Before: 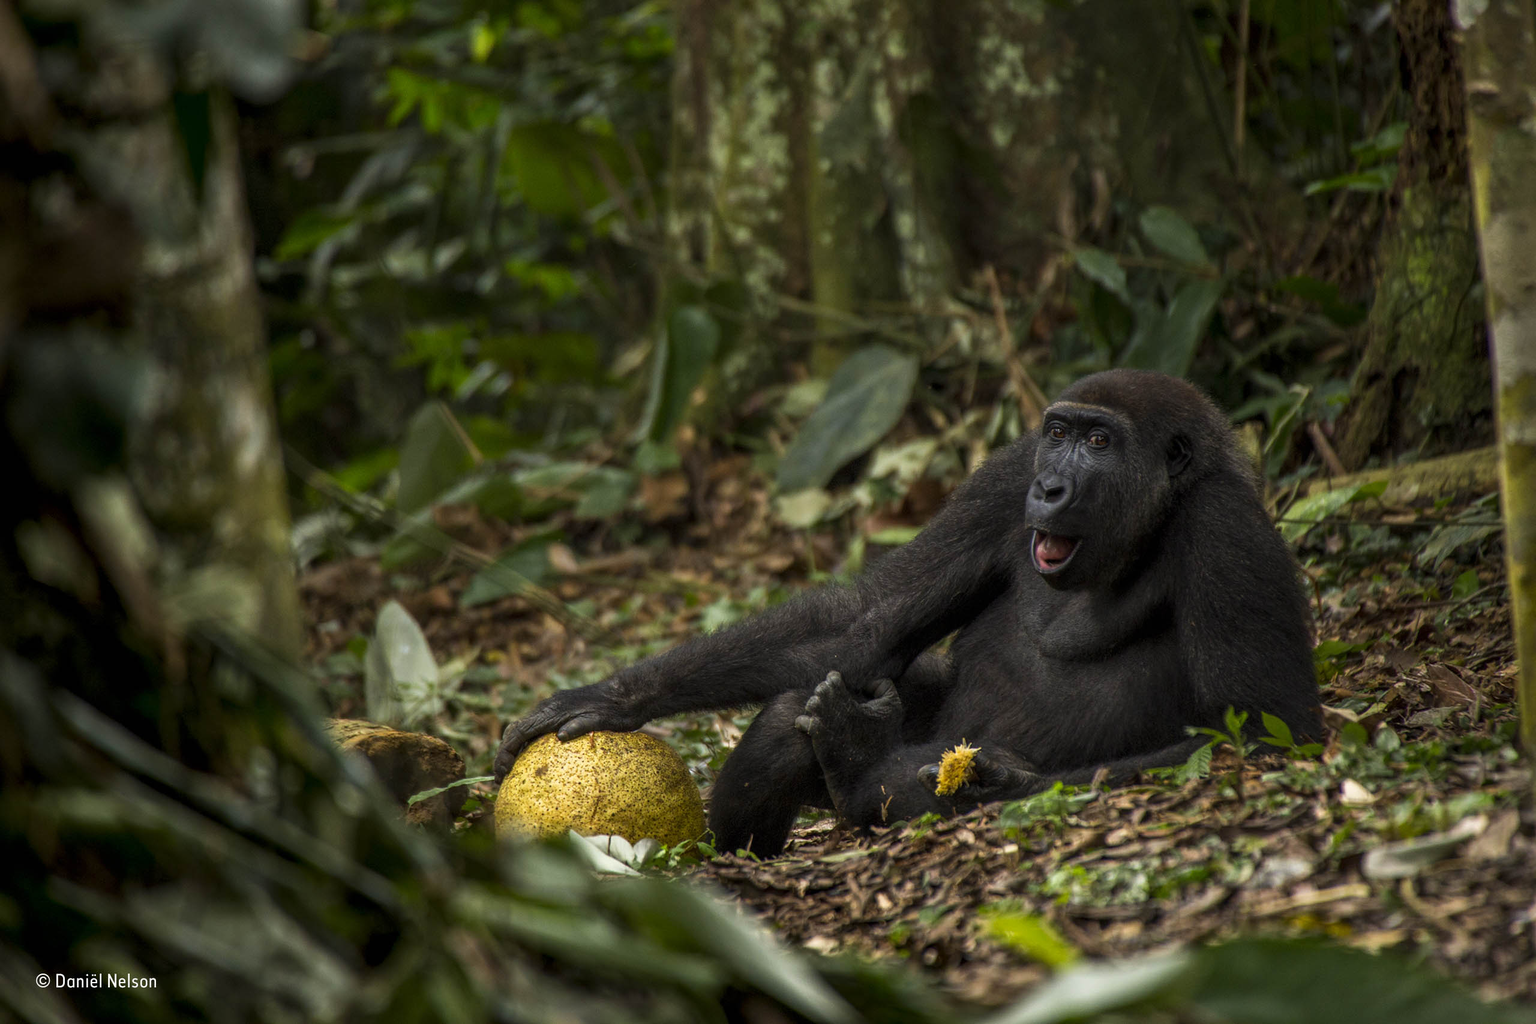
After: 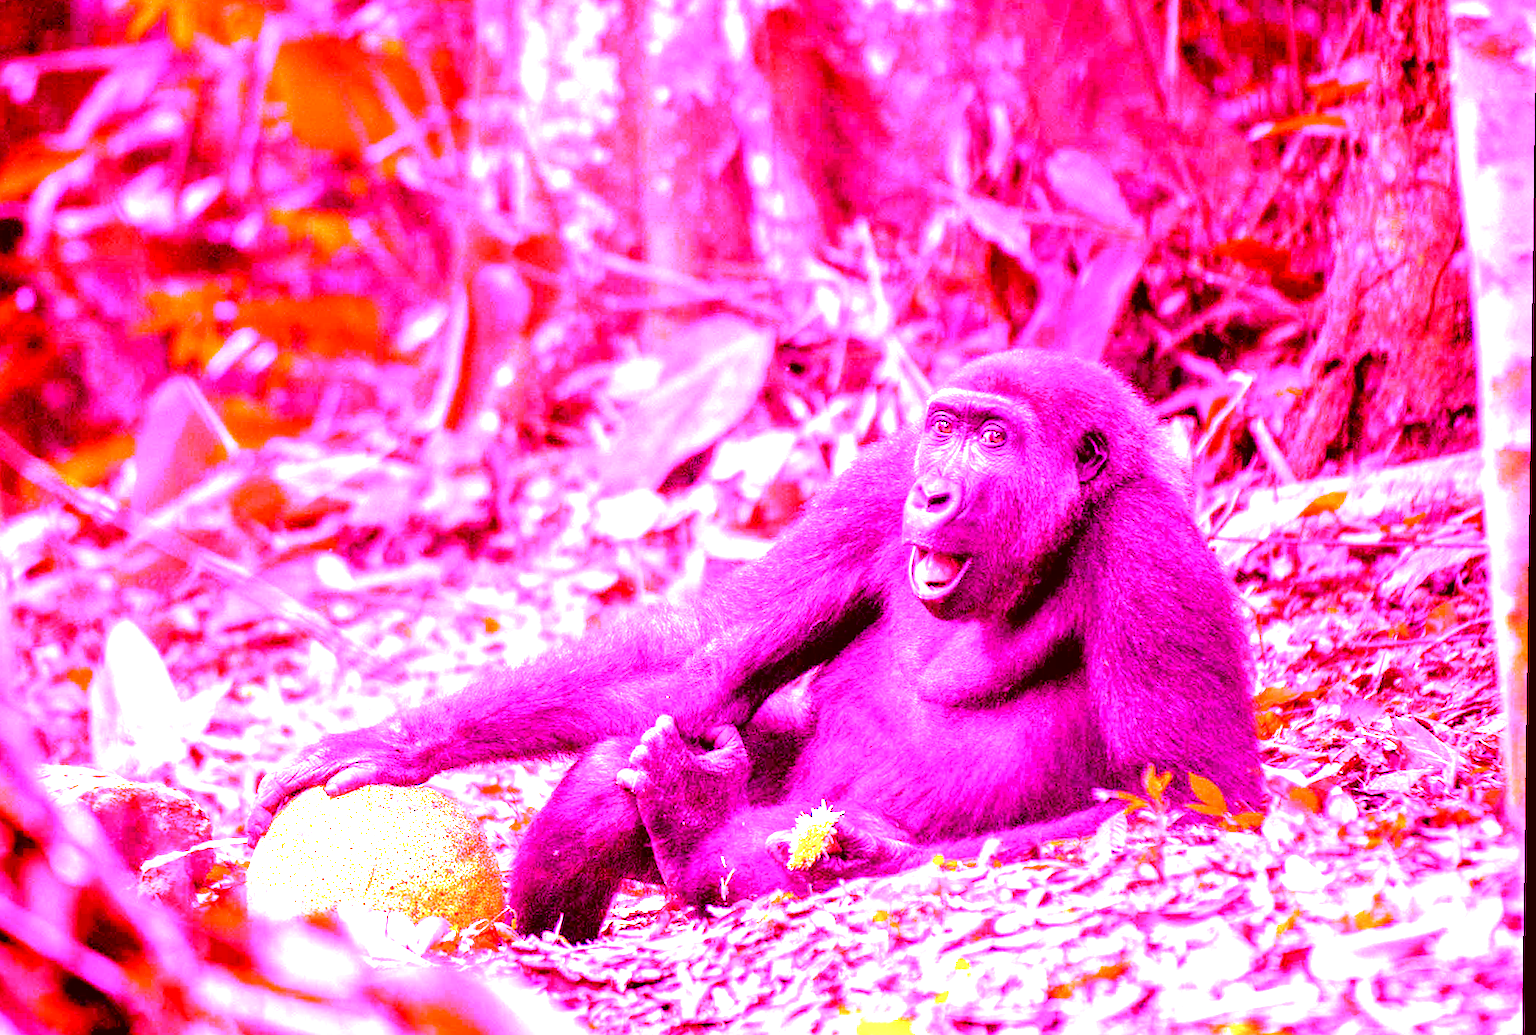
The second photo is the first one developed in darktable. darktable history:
crop: left 19.159%, top 9.58%, bottom 9.58%
white balance: red 8, blue 8
rotate and perspective: rotation 0.8°, automatic cropping off
color correction: highlights a* -7.23, highlights b* -0.161, shadows a* 20.08, shadows b* 11.73
